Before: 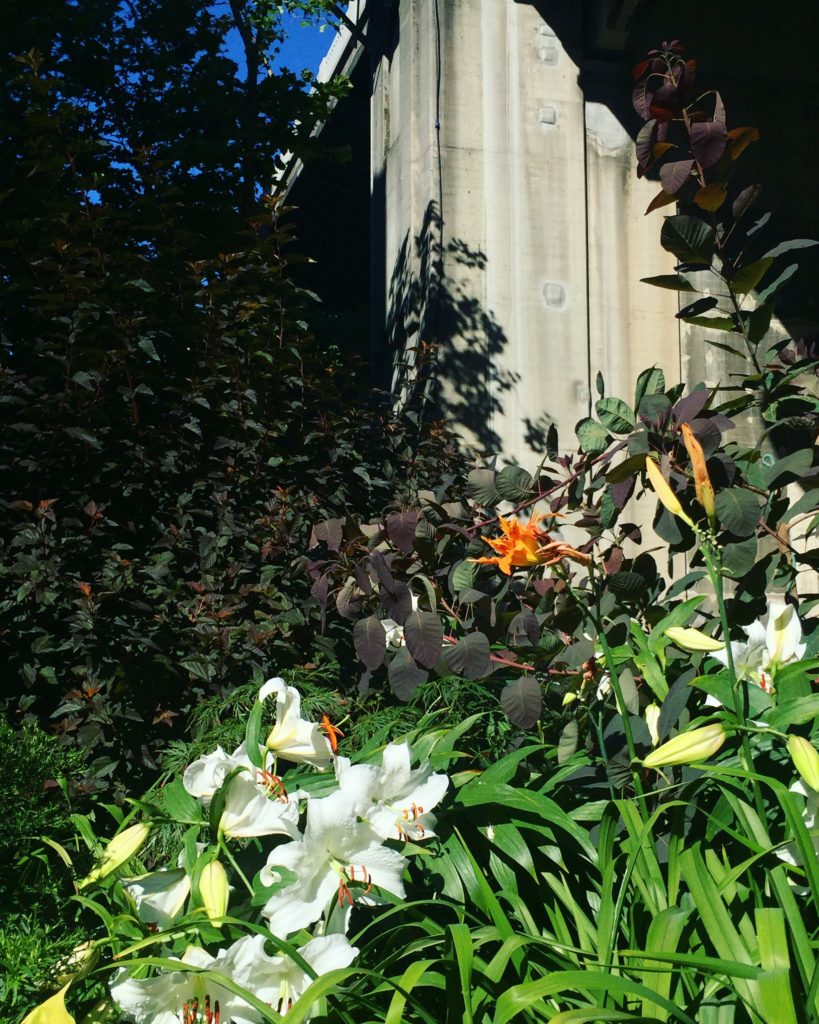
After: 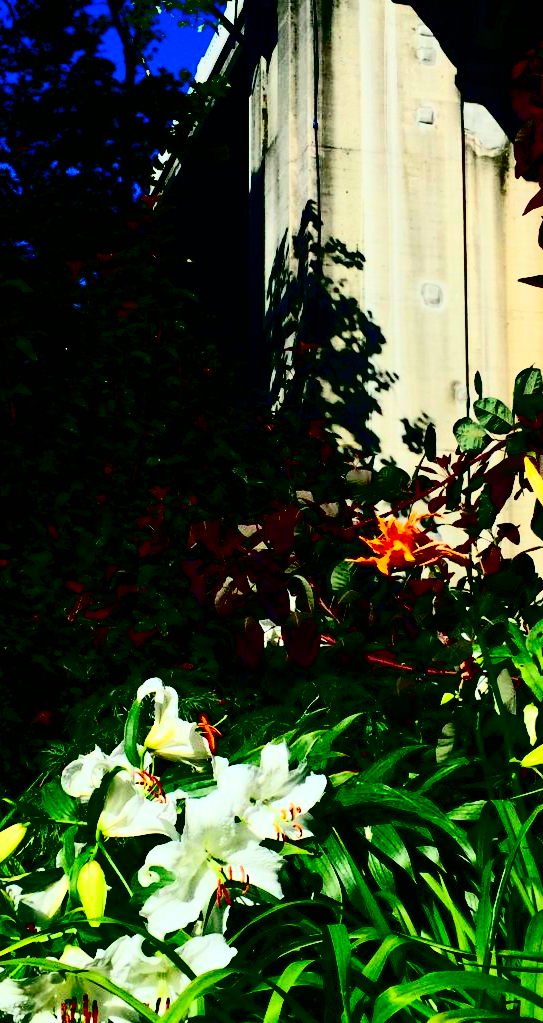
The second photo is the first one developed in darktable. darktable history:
shadows and highlights: shadows 43.21, highlights 6.91, shadows color adjustment 97.68%
crop and rotate: left 15.012%, right 18.572%
contrast brightness saturation: contrast 0.764, brightness -0.982, saturation 0.985
